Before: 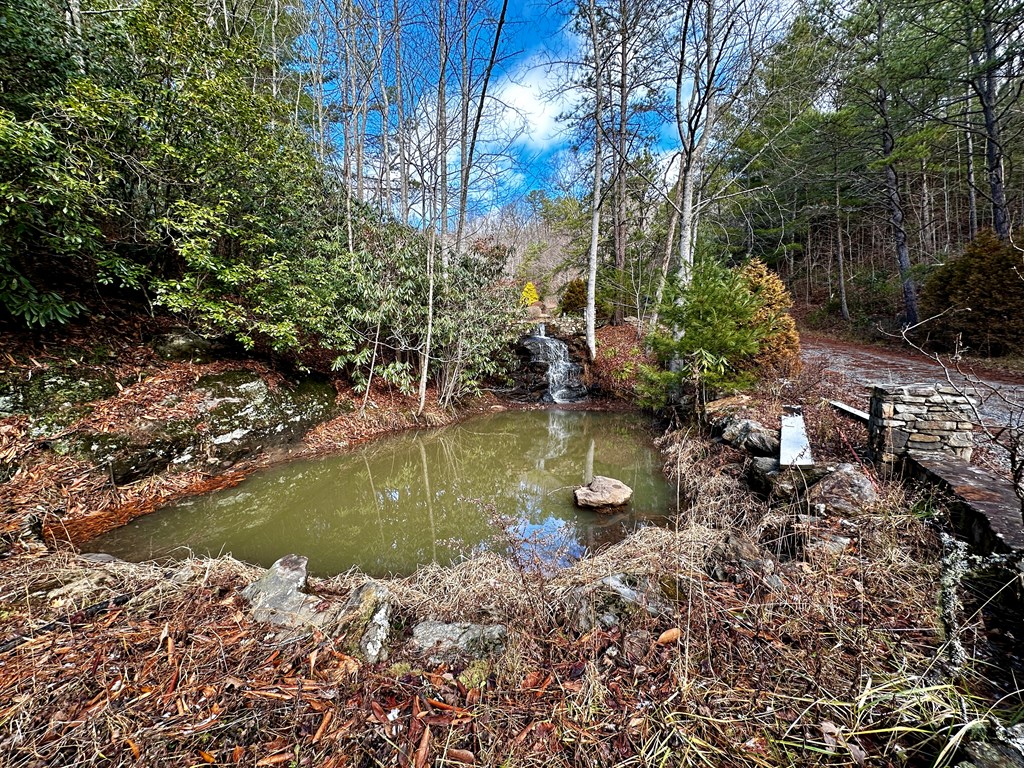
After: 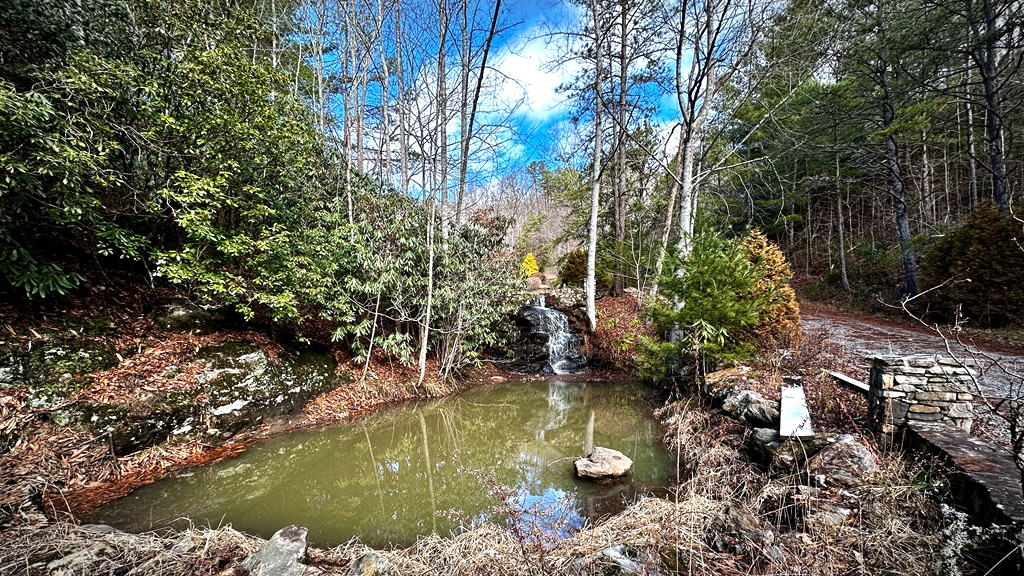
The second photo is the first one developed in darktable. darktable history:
vignetting: fall-off start 87%, automatic ratio true
tone equalizer: -8 EV -0.417 EV, -7 EV -0.389 EV, -6 EV -0.333 EV, -5 EV -0.222 EV, -3 EV 0.222 EV, -2 EV 0.333 EV, -1 EV 0.389 EV, +0 EV 0.417 EV, edges refinement/feathering 500, mask exposure compensation -1.57 EV, preserve details no
crop: top 3.857%, bottom 21.132%
